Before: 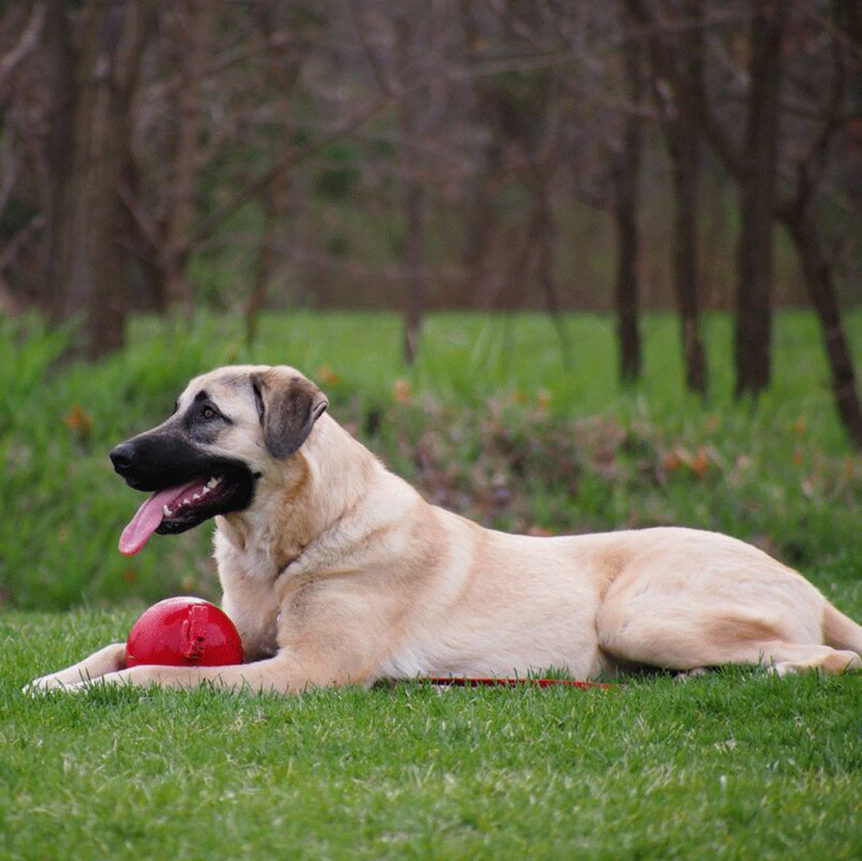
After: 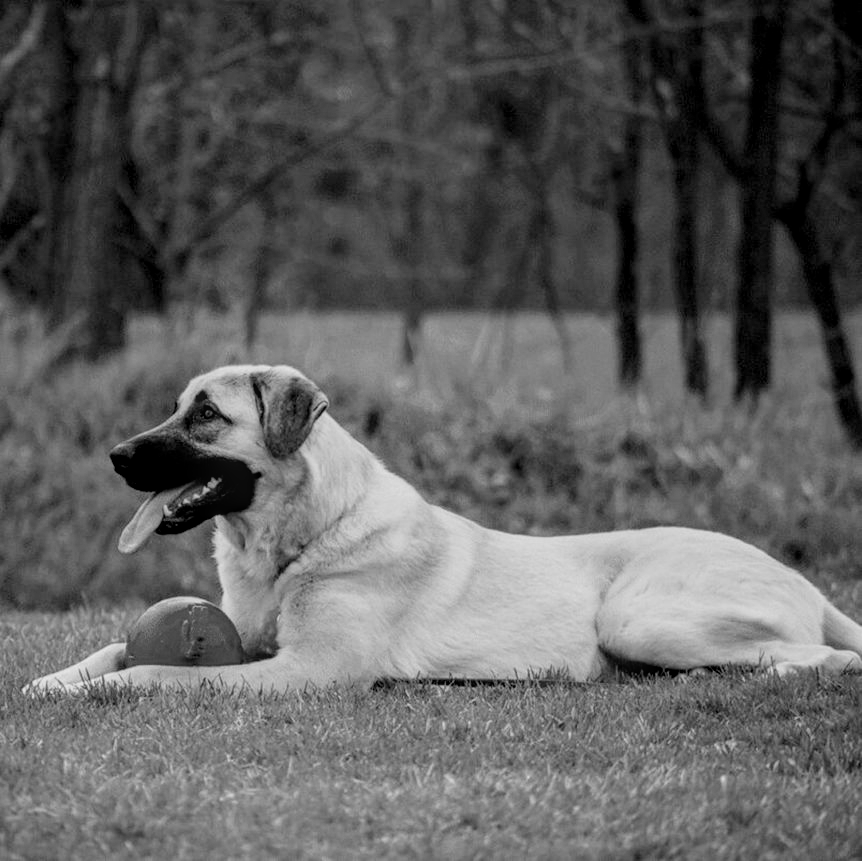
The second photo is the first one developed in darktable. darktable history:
local contrast: highlights 0%, shadows 0%, detail 133%
monochrome: on, module defaults
filmic rgb: black relative exposure -7.75 EV, white relative exposure 4.4 EV, threshold 3 EV, target black luminance 0%, hardness 3.76, latitude 50.51%, contrast 1.074, highlights saturation mix 10%, shadows ↔ highlights balance -0.22%, color science v4 (2020), enable highlight reconstruction true
contrast brightness saturation: contrast 0.04, saturation 0.07
